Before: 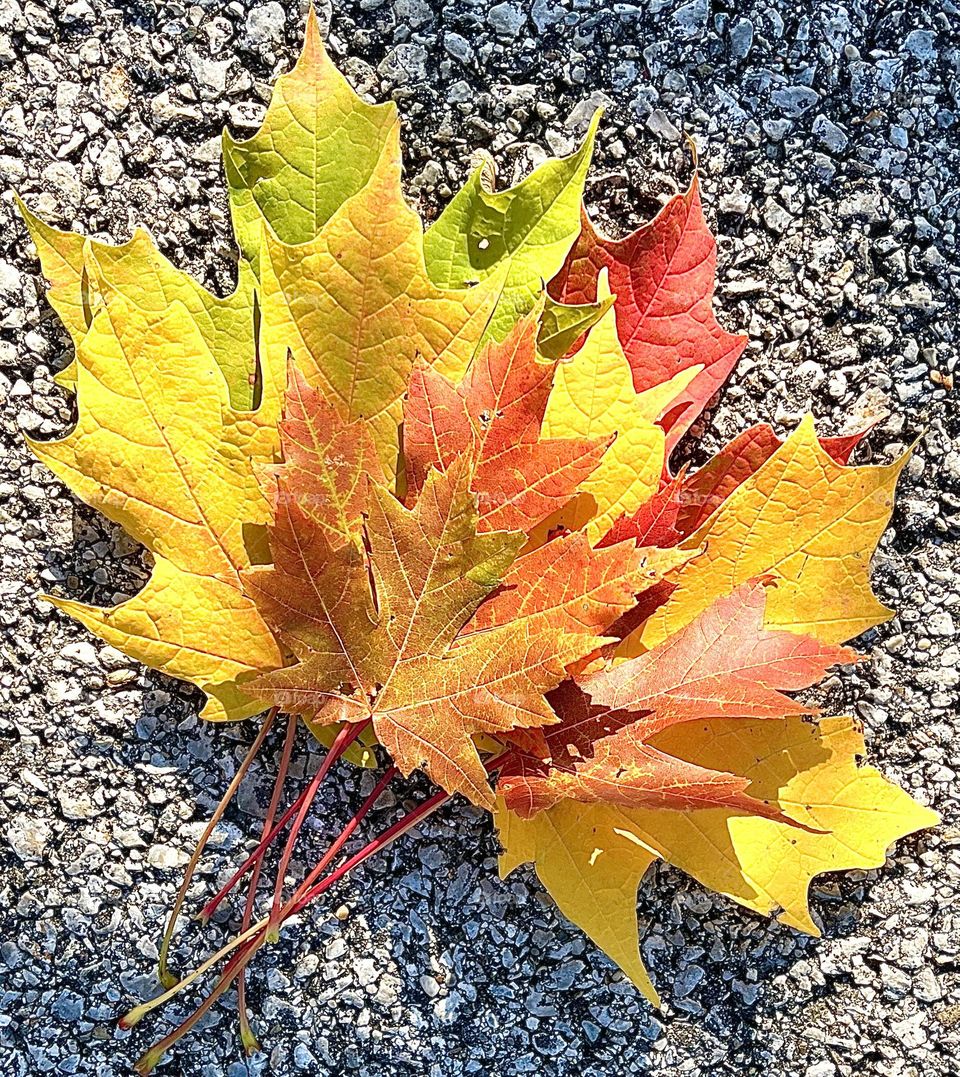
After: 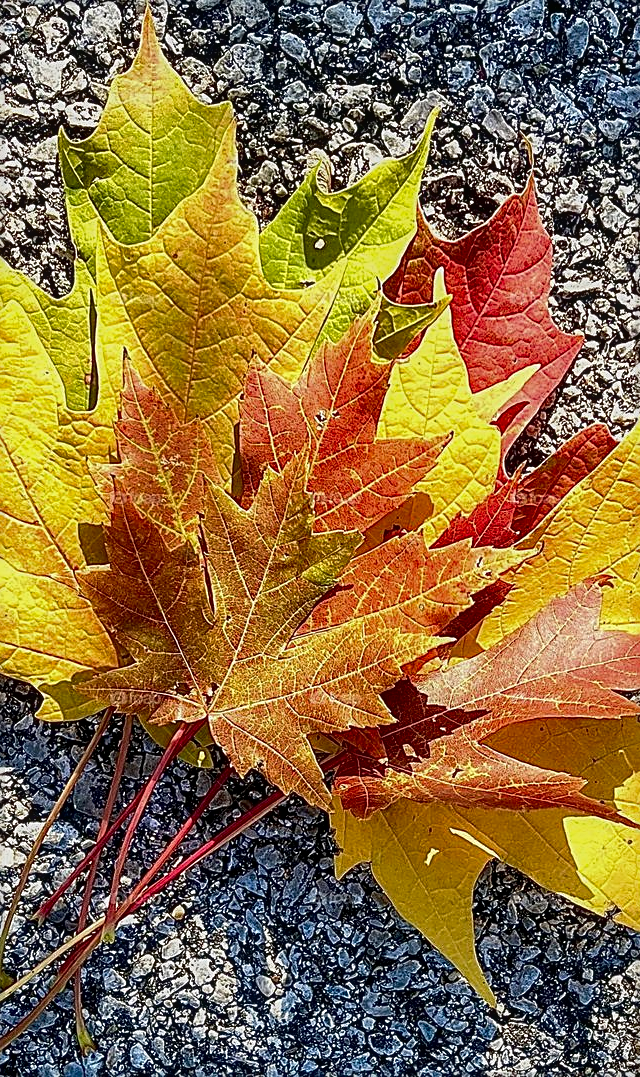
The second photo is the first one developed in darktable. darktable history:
crop: left 17.151%, right 16.148%
local contrast: on, module defaults
sharpen: on, module defaults
exposure: black level correction 0.006, exposure -0.219 EV, compensate exposure bias true, compensate highlight preservation false
tone equalizer: edges refinement/feathering 500, mask exposure compensation -1.57 EV, preserve details no
contrast brightness saturation: contrast 0.065, brightness -0.127, saturation 0.052
